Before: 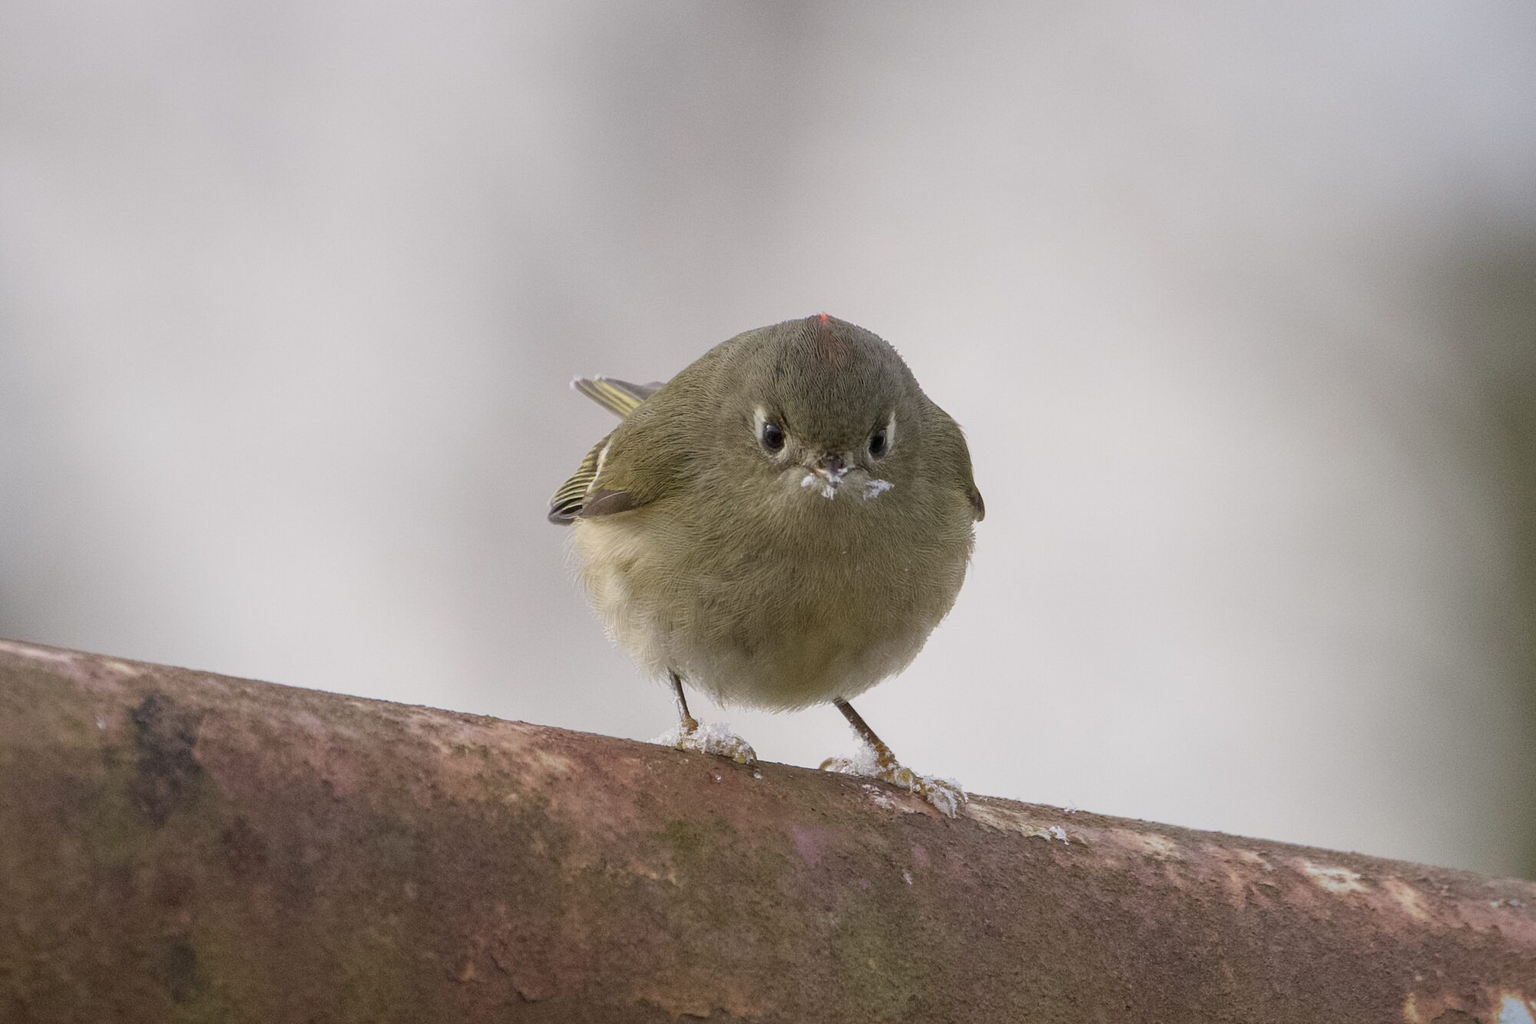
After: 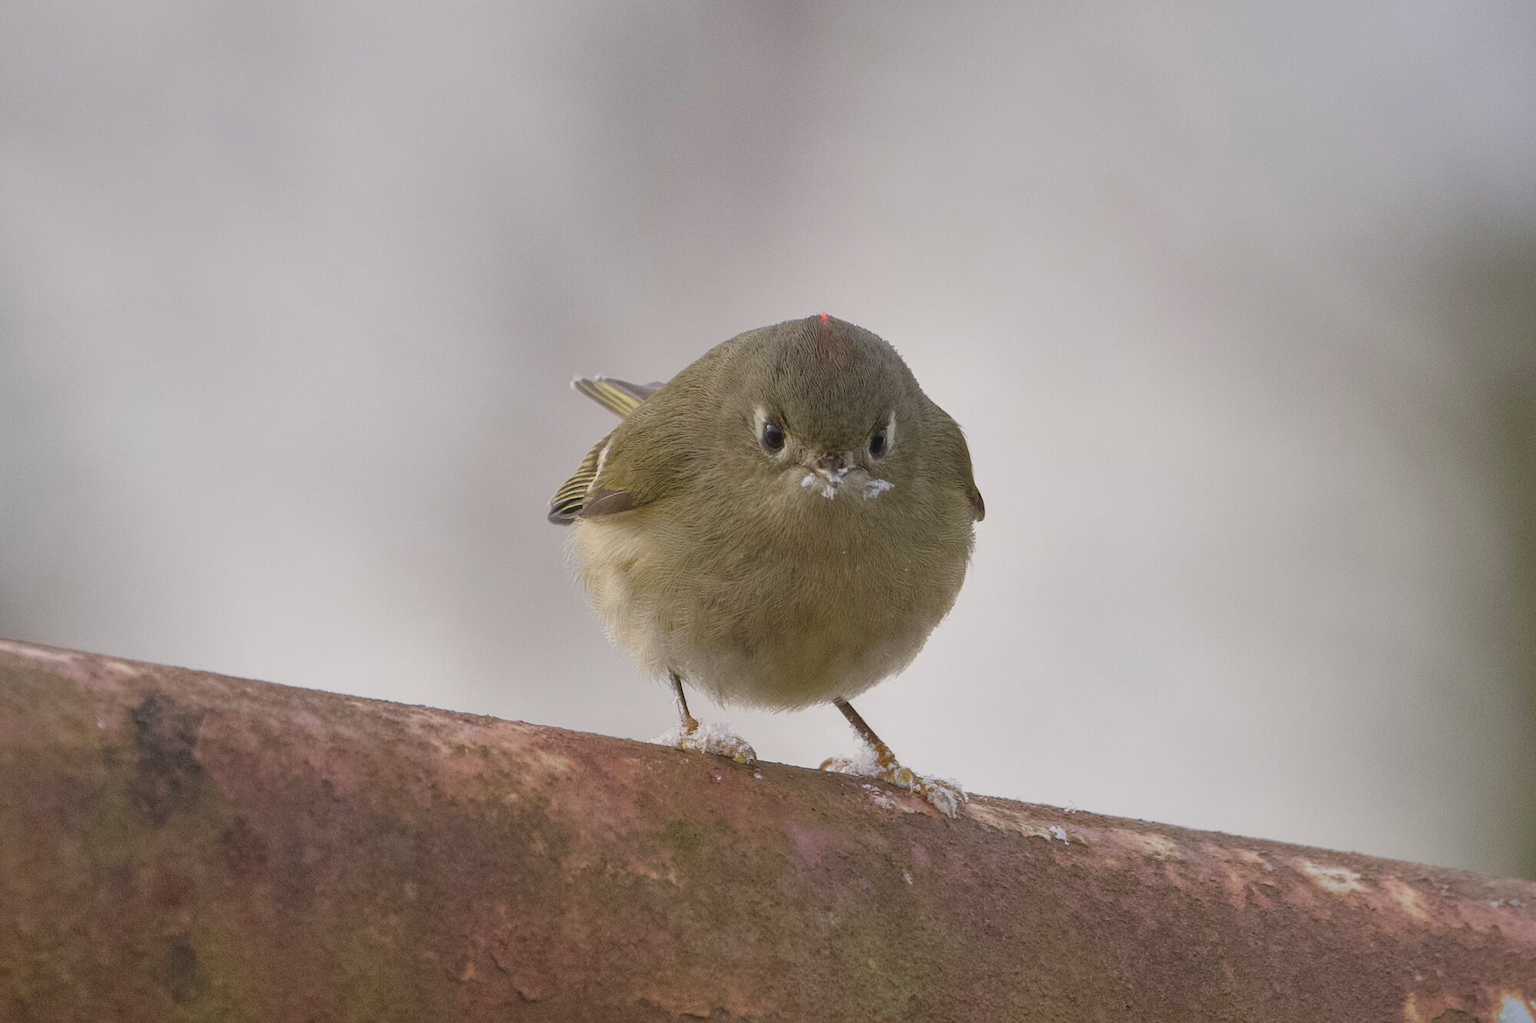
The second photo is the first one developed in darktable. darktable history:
shadows and highlights: soften with gaussian
contrast equalizer: y [[0.6 ×6], [0.55 ×6], [0 ×6], [0 ×6], [0 ×6]], mix -0.376
